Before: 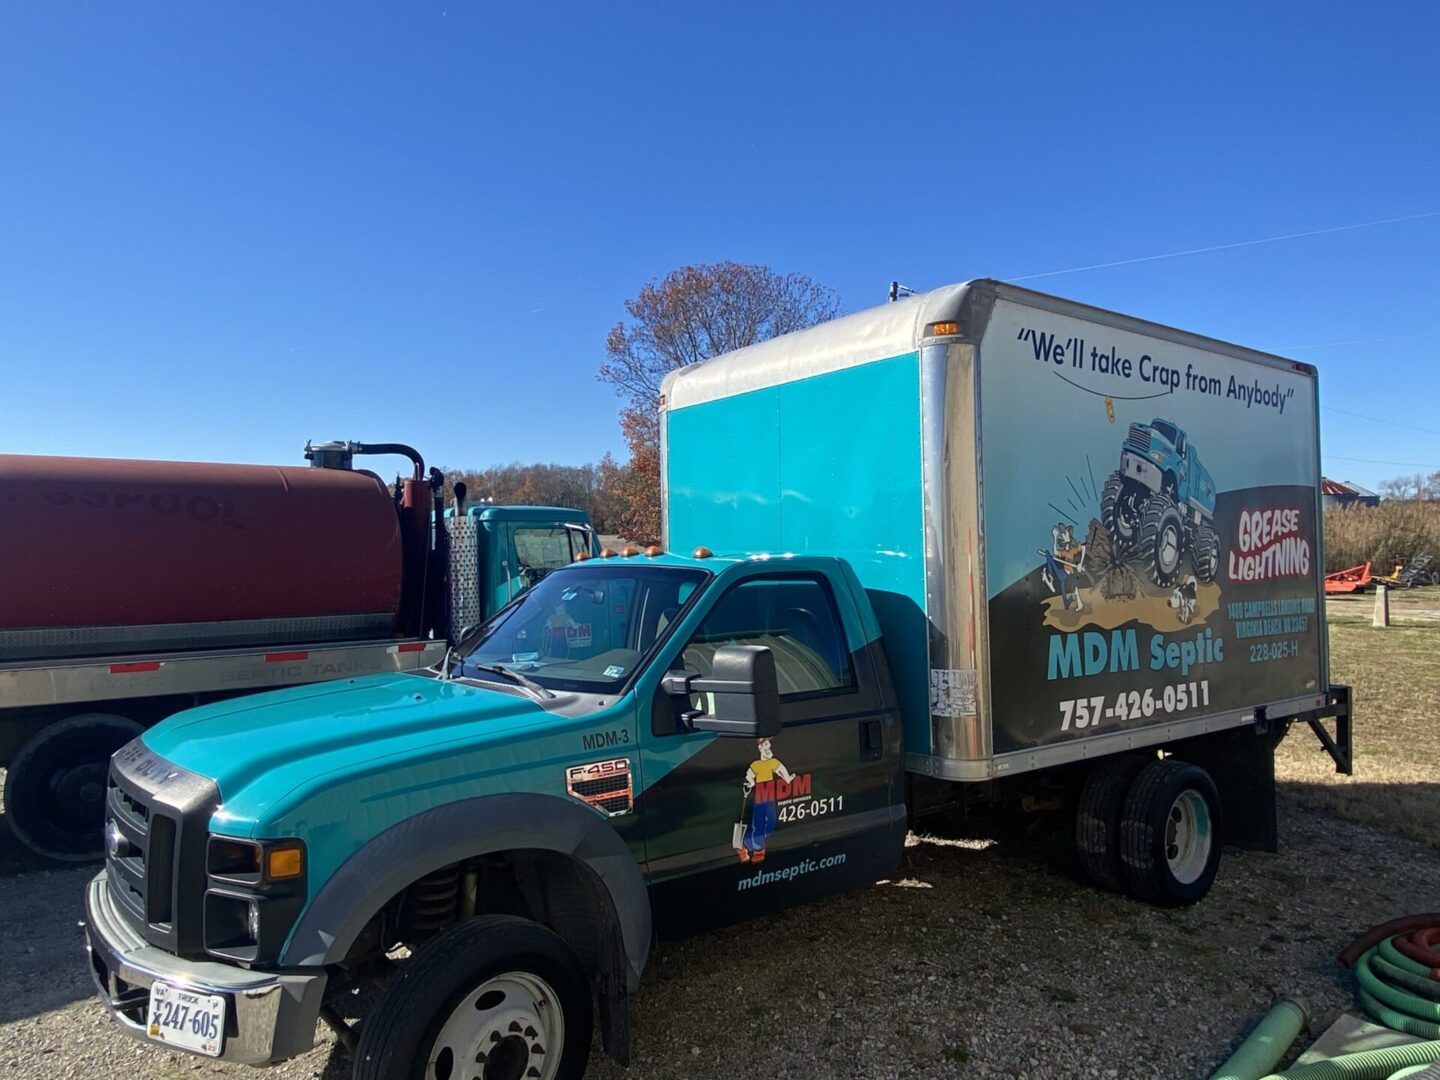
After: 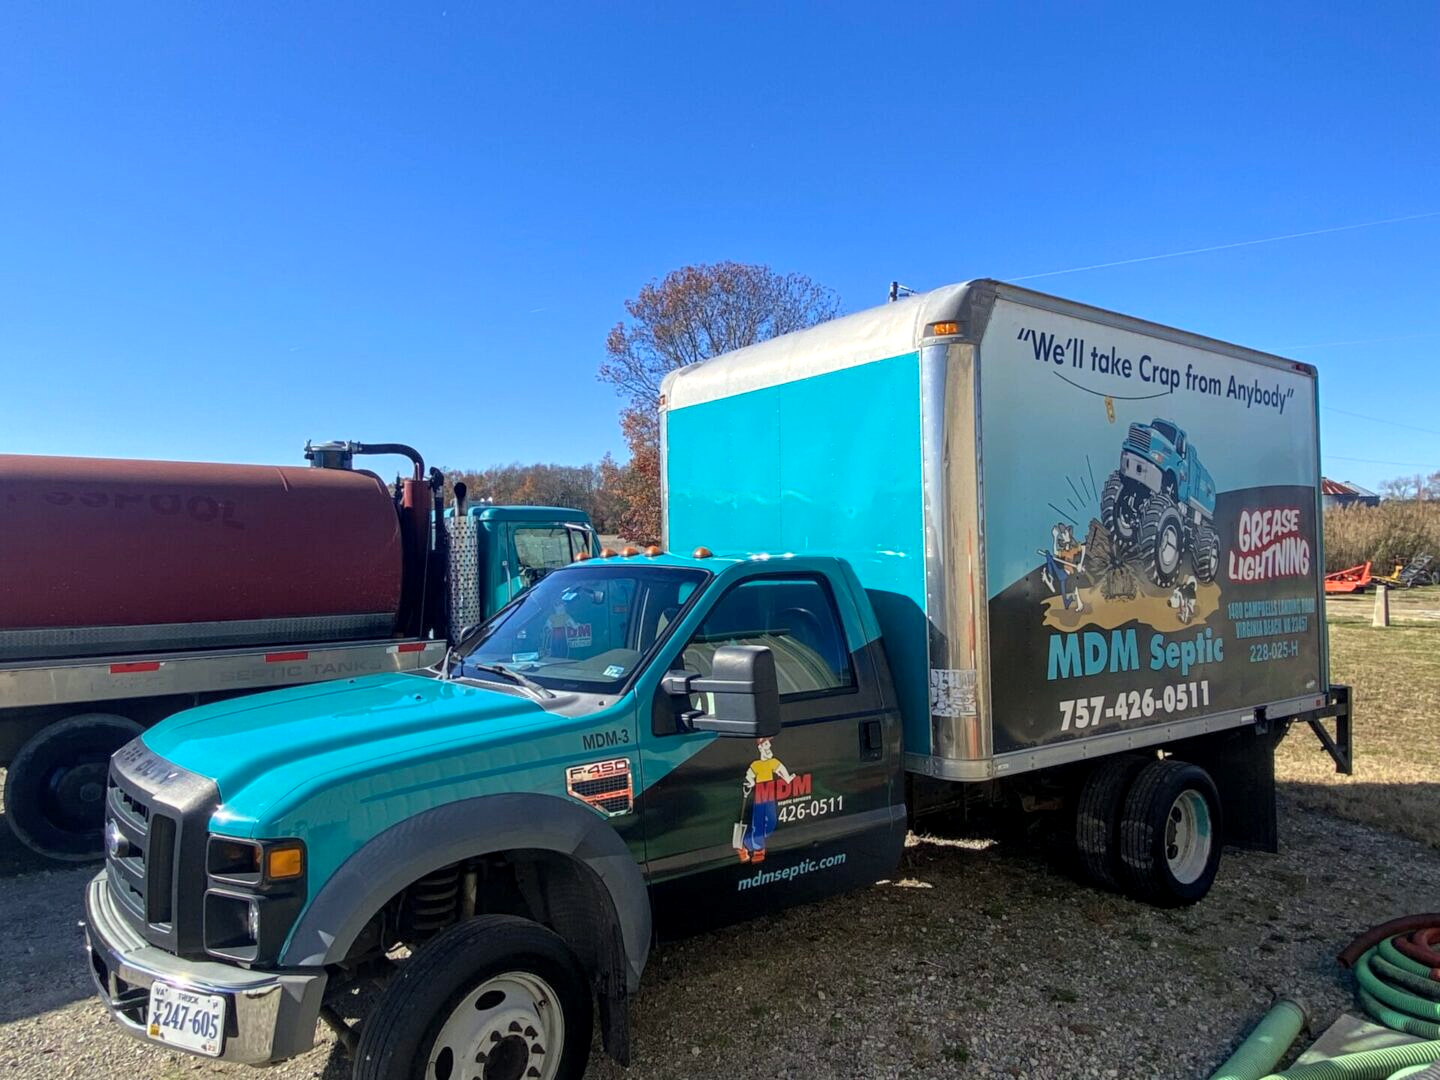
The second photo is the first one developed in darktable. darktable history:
local contrast: on, module defaults
contrast brightness saturation: brightness 0.09, saturation 0.19
